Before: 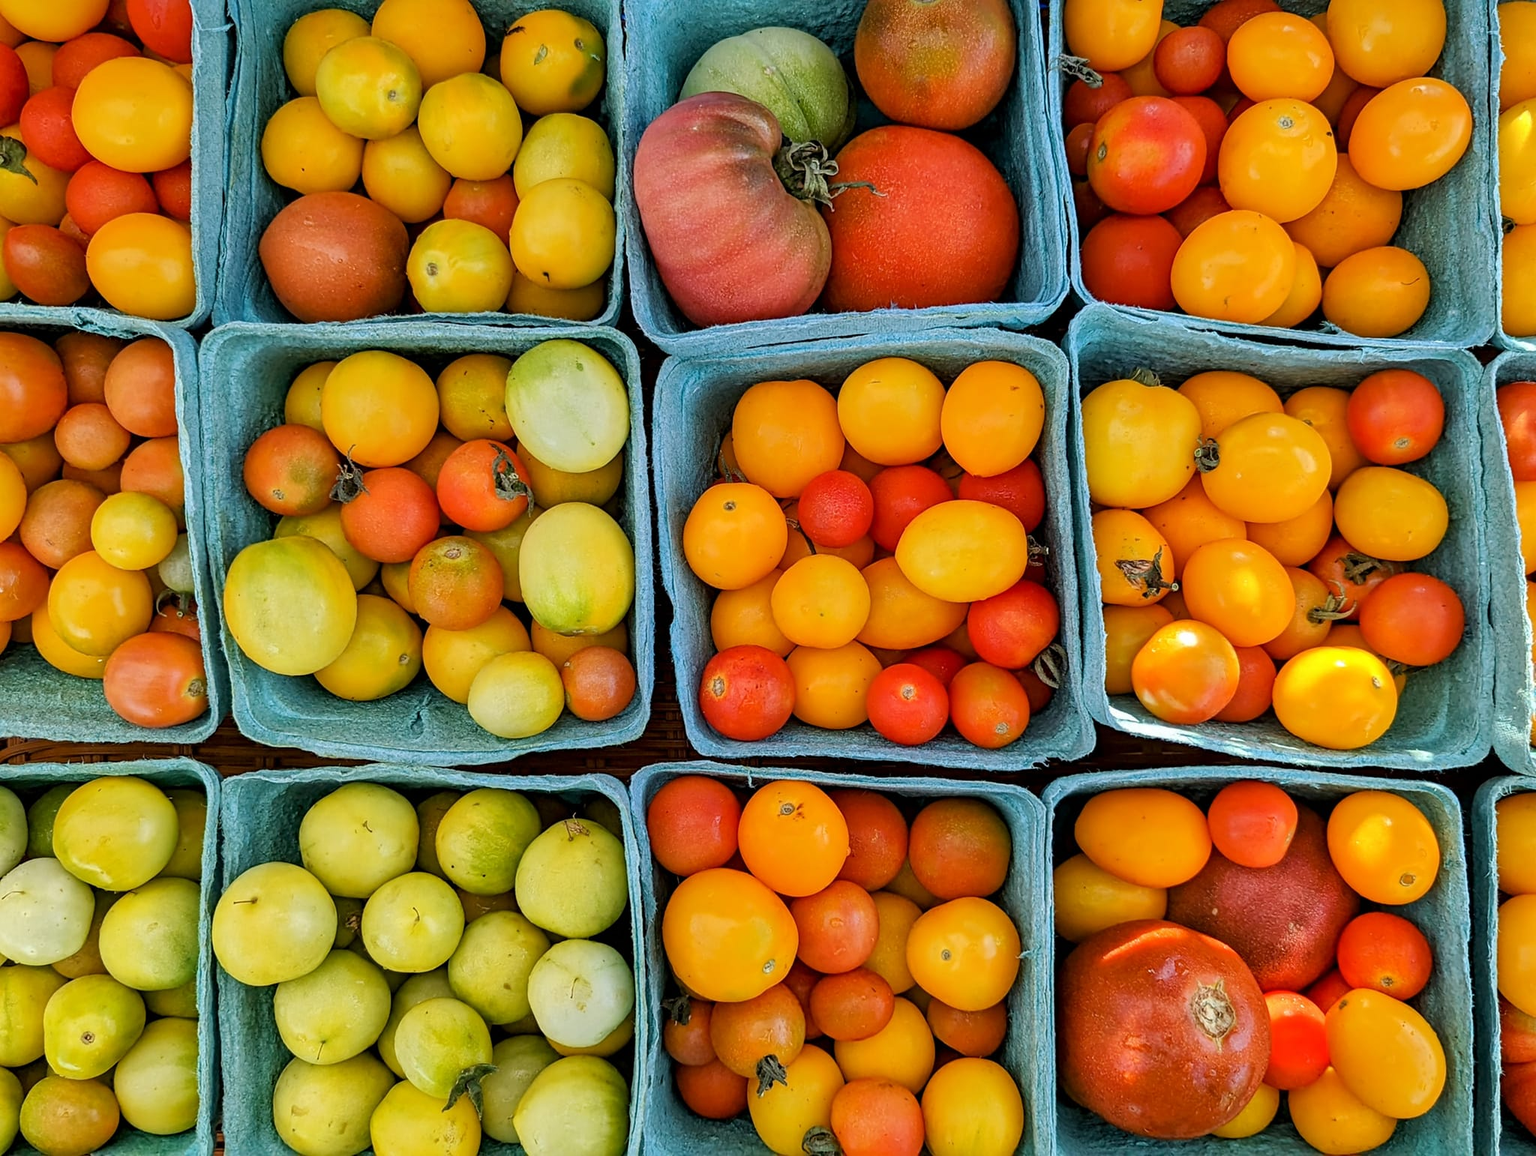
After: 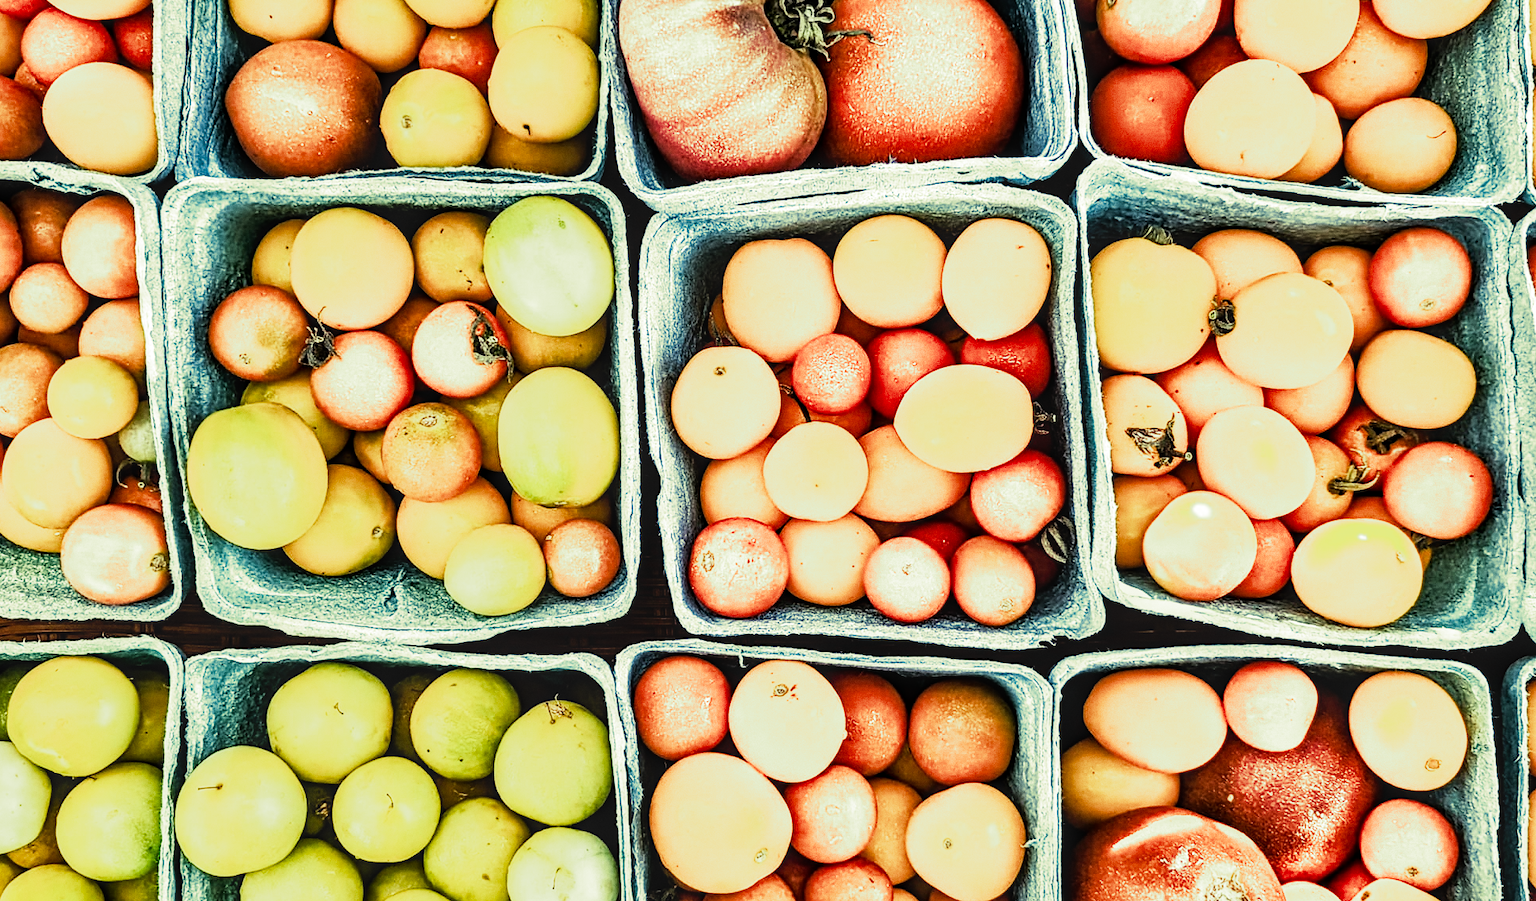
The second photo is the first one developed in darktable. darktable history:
crop and rotate: left 2.991%, top 13.302%, right 1.981%, bottom 12.636%
rgb curve: curves: ch0 [(0, 0) (0.21, 0.15) (0.24, 0.21) (0.5, 0.75) (0.75, 0.96) (0.89, 0.99) (1, 1)]; ch1 [(0, 0.02) (0.21, 0.13) (0.25, 0.2) (0.5, 0.67) (0.75, 0.9) (0.89, 0.97) (1, 1)]; ch2 [(0, 0.02) (0.21, 0.13) (0.25, 0.2) (0.5, 0.67) (0.75, 0.9) (0.89, 0.97) (1, 1)], compensate middle gray true
grain: coarseness 0.09 ISO, strength 16.61%
split-toning: shadows › hue 290.82°, shadows › saturation 0.34, highlights › saturation 0.38, balance 0, compress 50%
local contrast: on, module defaults
shadows and highlights: shadows 22.7, highlights -48.71, soften with gaussian
